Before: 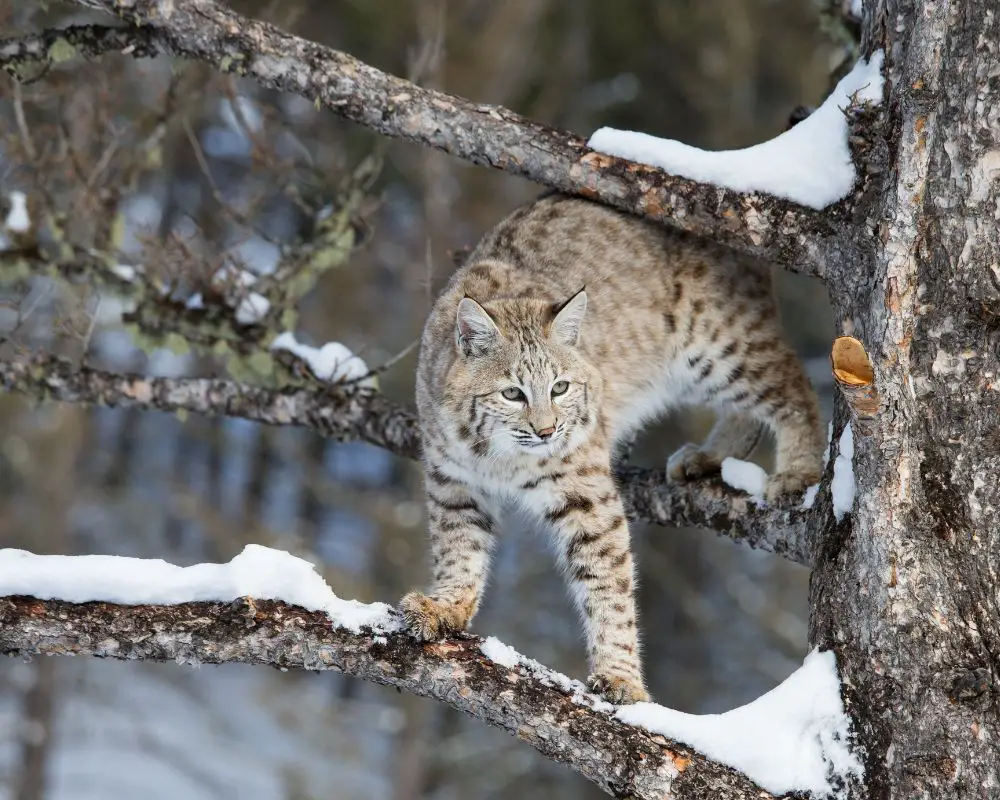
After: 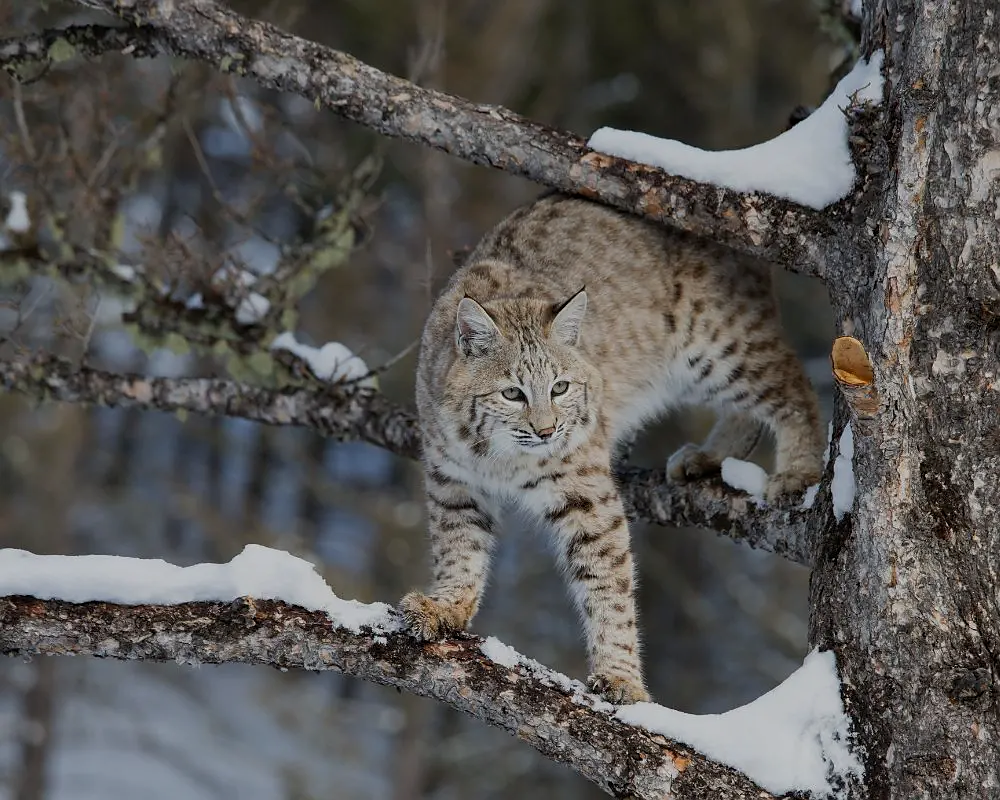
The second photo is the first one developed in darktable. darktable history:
exposure: black level correction 0, exposure -0.794 EV, compensate highlight preservation false
sharpen: radius 1.048
